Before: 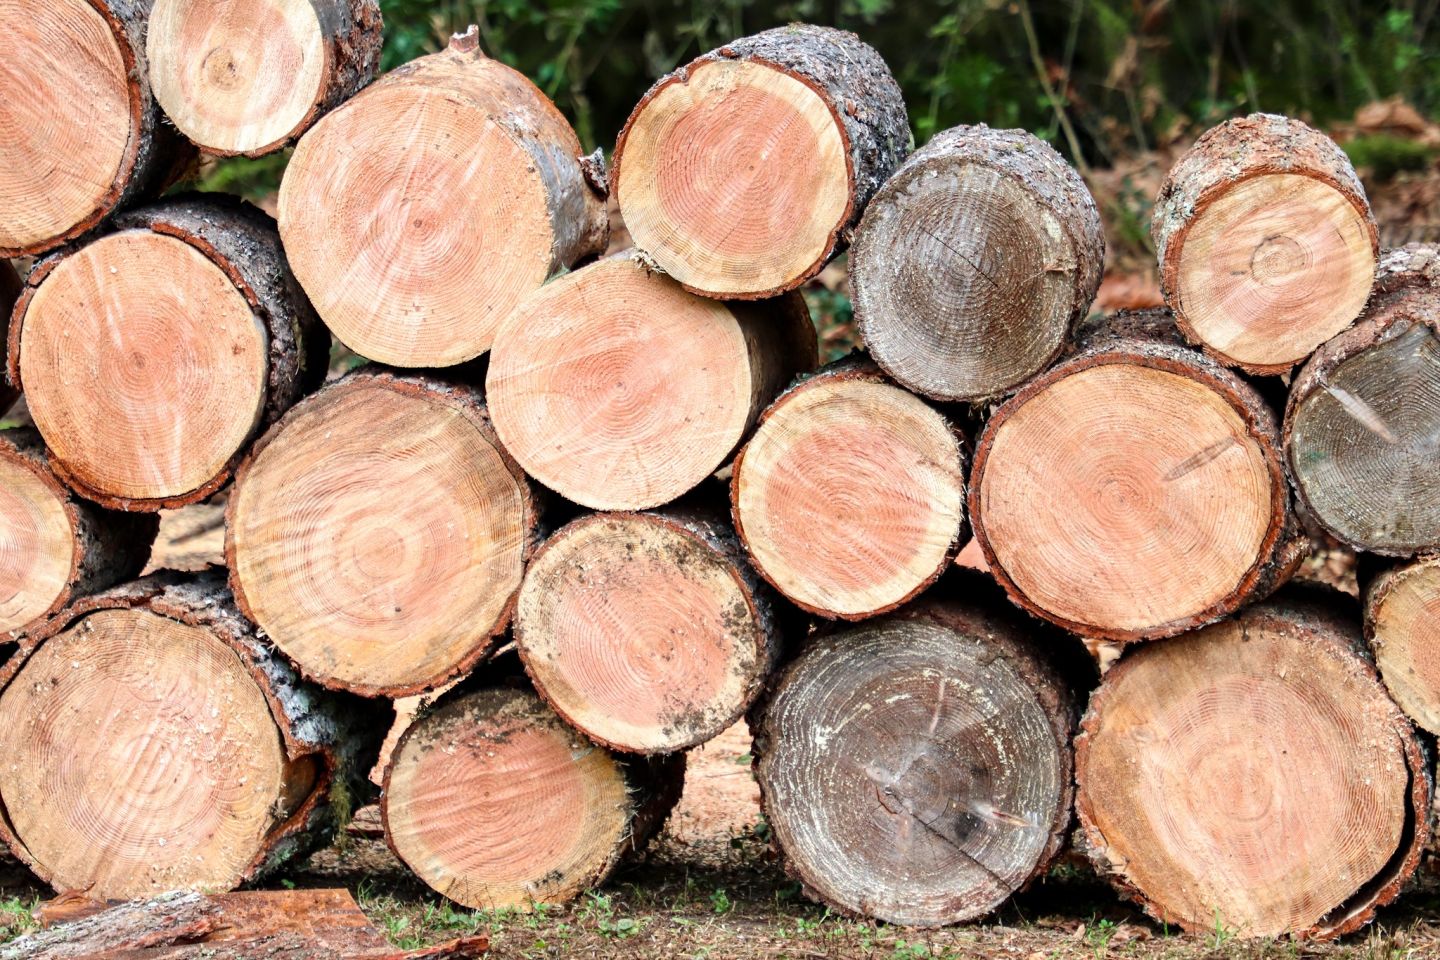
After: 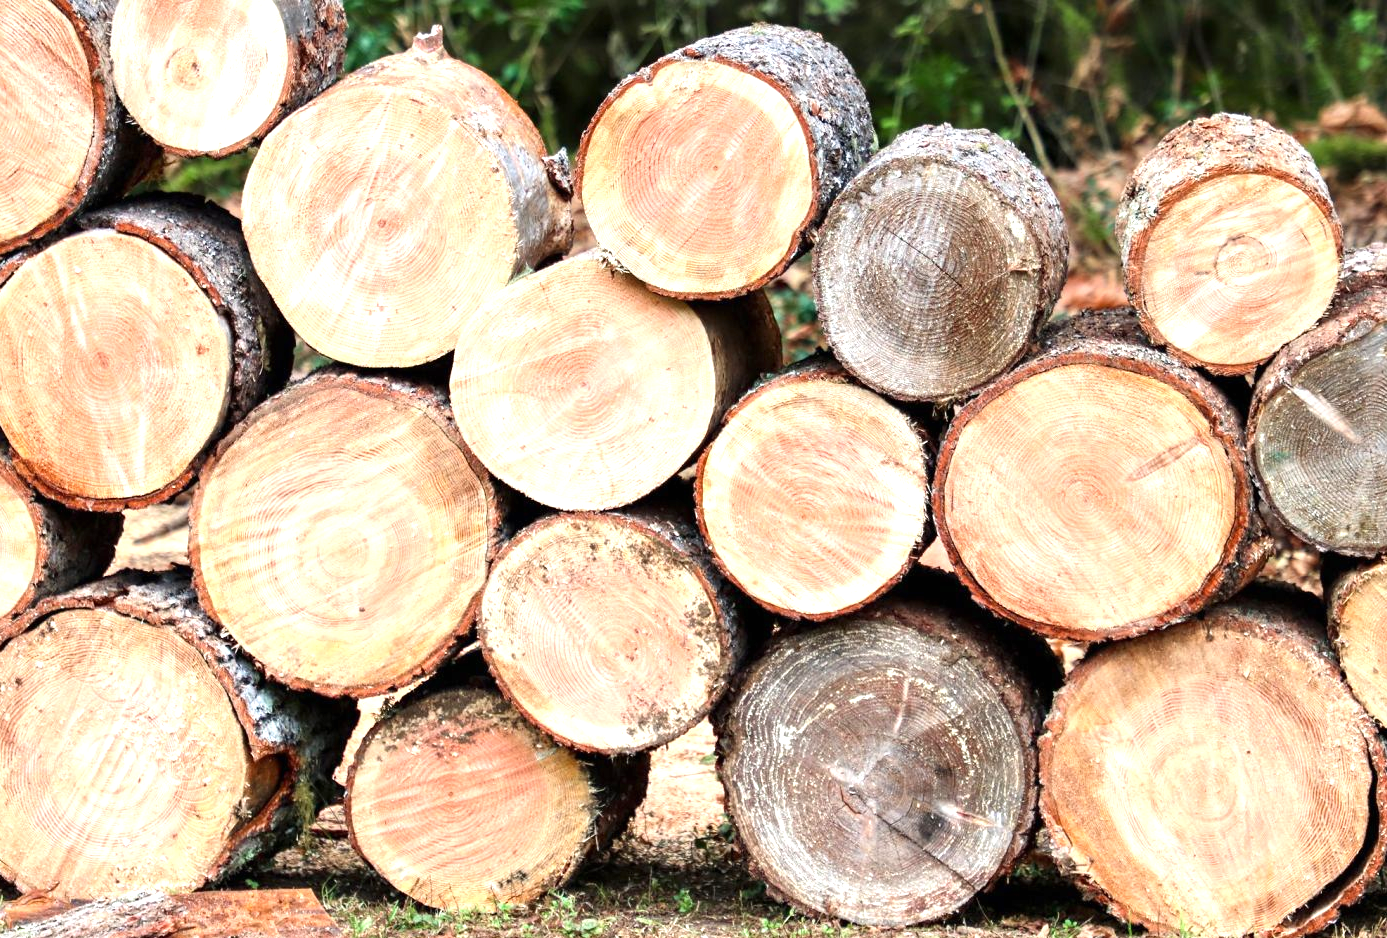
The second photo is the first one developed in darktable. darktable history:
crop and rotate: left 2.536%, right 1.107%, bottom 2.246%
exposure: black level correction 0, exposure 0.7 EV, compensate exposure bias true, compensate highlight preservation false
